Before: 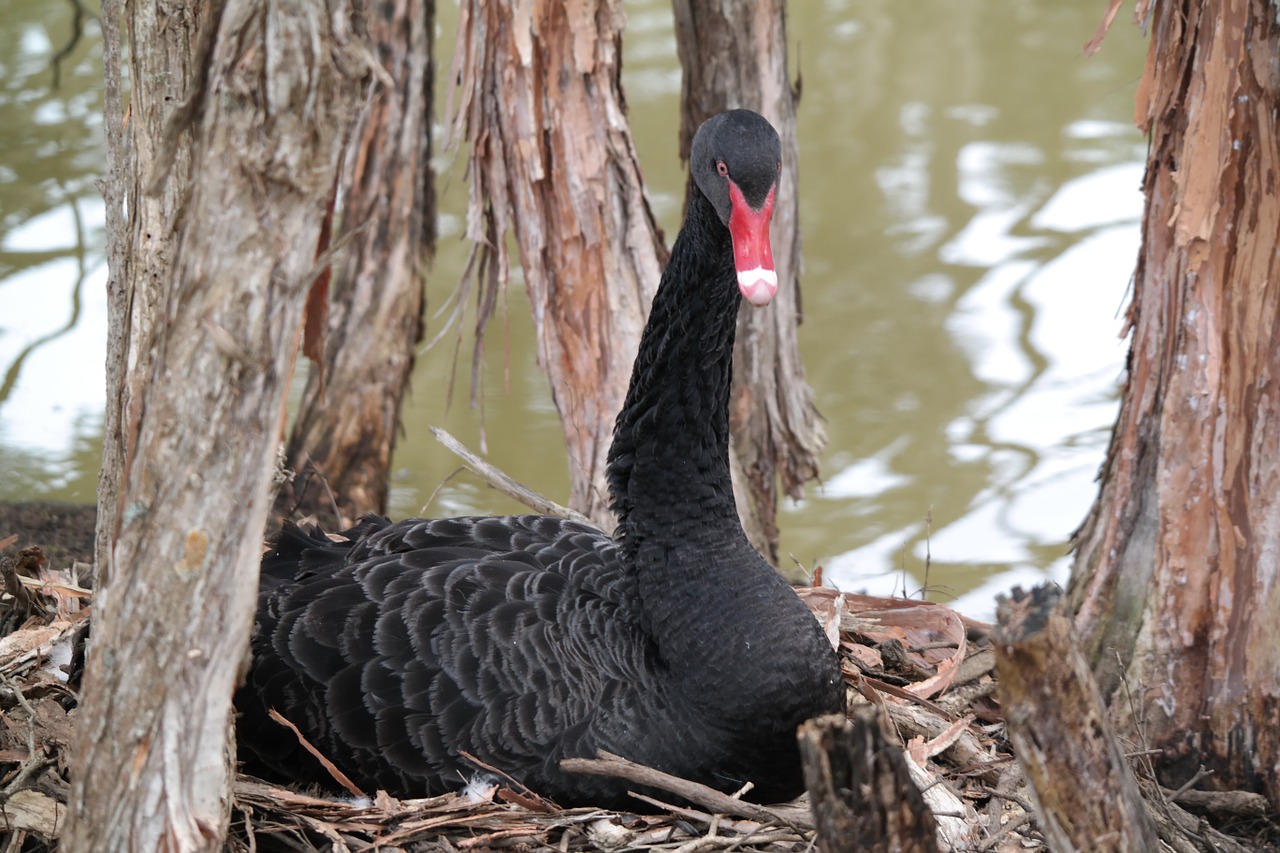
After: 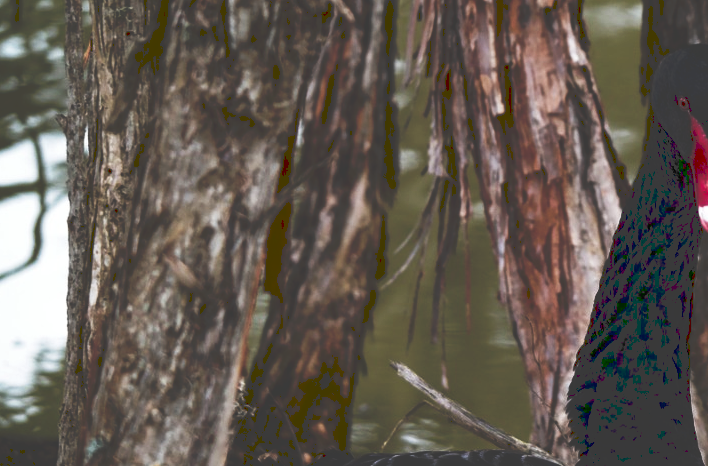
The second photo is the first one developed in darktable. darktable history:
tone curve: curves: ch0 [(0, 0) (0.003, 0.24) (0.011, 0.24) (0.025, 0.24) (0.044, 0.244) (0.069, 0.244) (0.1, 0.252) (0.136, 0.264) (0.177, 0.274) (0.224, 0.284) (0.277, 0.313) (0.335, 0.361) (0.399, 0.415) (0.468, 0.498) (0.543, 0.595) (0.623, 0.695) (0.709, 0.793) (0.801, 0.883) (0.898, 0.942) (1, 1)], preserve colors none
crop and rotate: left 3.047%, top 7.644%, right 41.565%, bottom 37.637%
contrast brightness saturation: contrast 0.087, brightness -0.59, saturation 0.174
